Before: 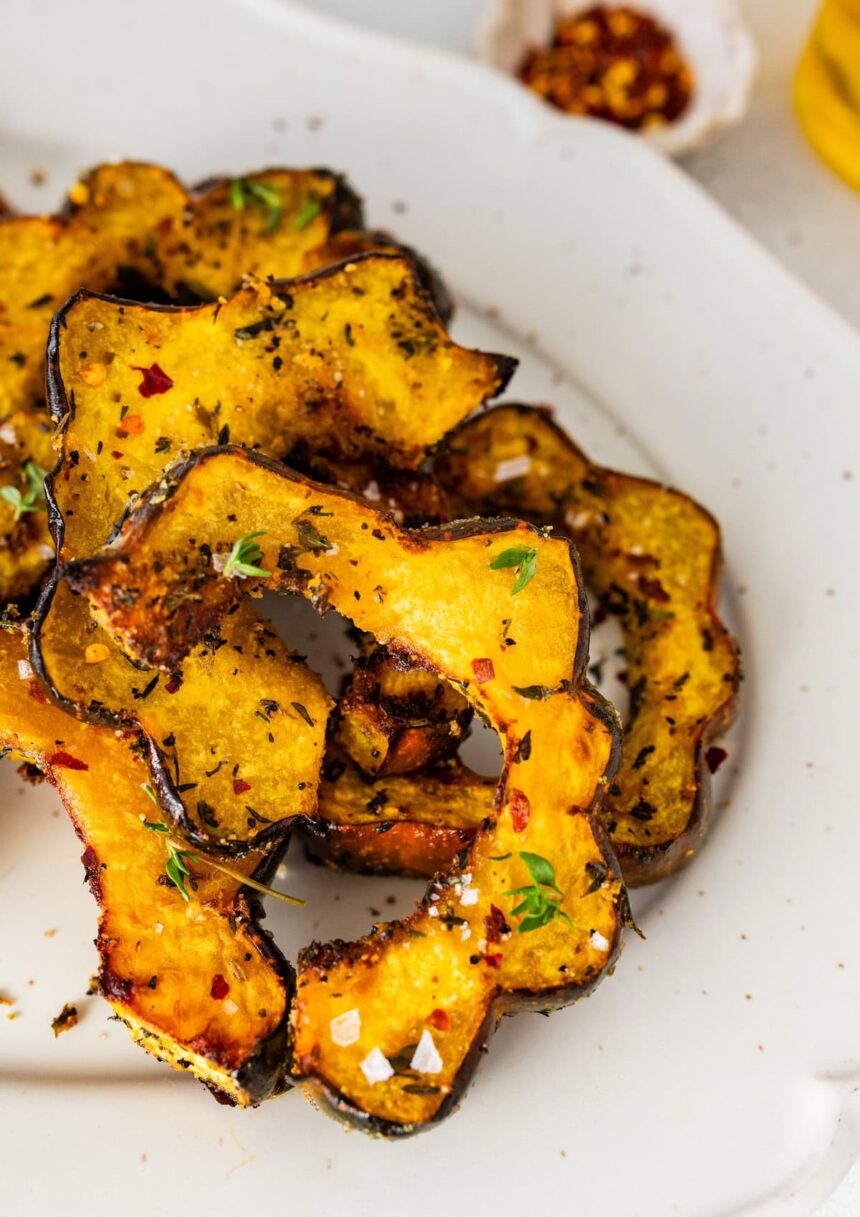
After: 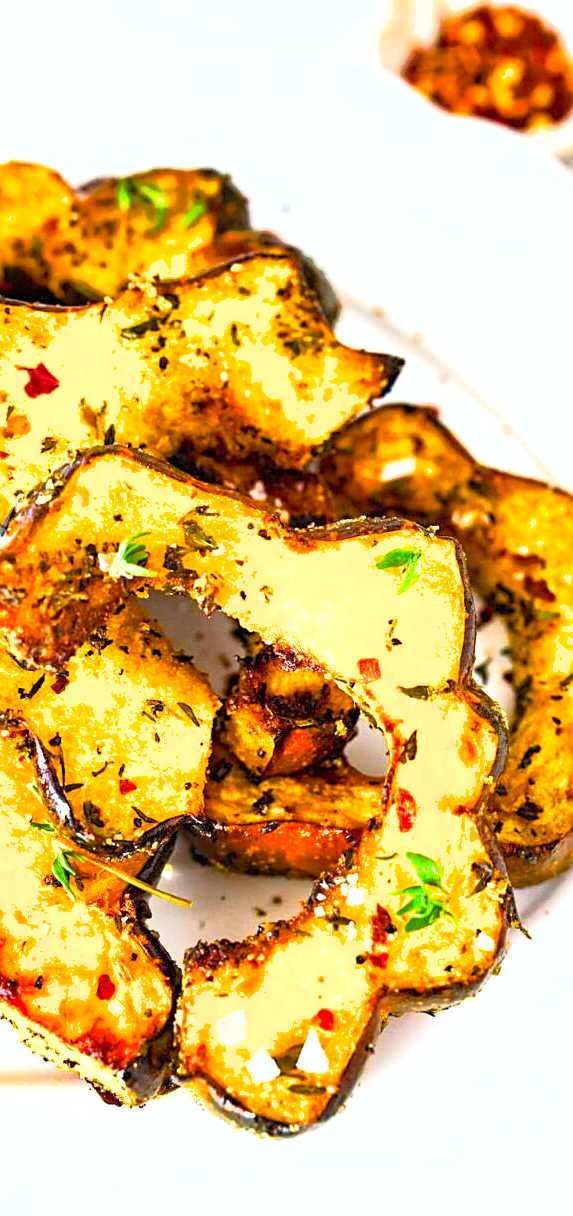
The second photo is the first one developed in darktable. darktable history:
crop and rotate: left 13.334%, right 19.968%
color balance rgb: shadows lift › luminance -20.25%, perceptual saturation grading › global saturation 43.823%, perceptual saturation grading › highlights -48.968%, perceptual saturation grading › shadows 29.425%, perceptual brilliance grading › global brilliance 15.578%, perceptual brilliance grading › shadows -35.153%, global vibrance 14.159%
shadows and highlights: on, module defaults
sharpen: on, module defaults
exposure: black level correction 0, exposure 1.278 EV, compensate highlight preservation false
base curve: curves: ch0 [(0, 0) (0.088, 0.125) (0.176, 0.251) (0.354, 0.501) (0.613, 0.749) (1, 0.877)]
color calibration: illuminant custom, x 0.368, y 0.373, temperature 4337.64 K, saturation algorithm version 1 (2020)
